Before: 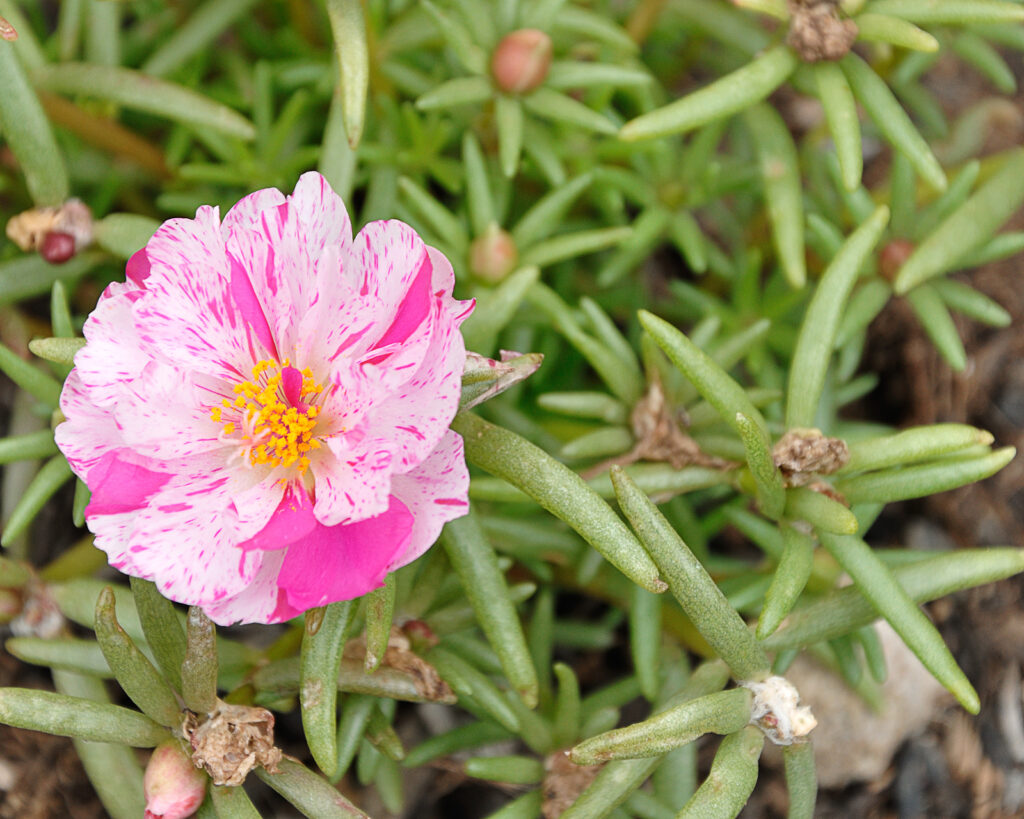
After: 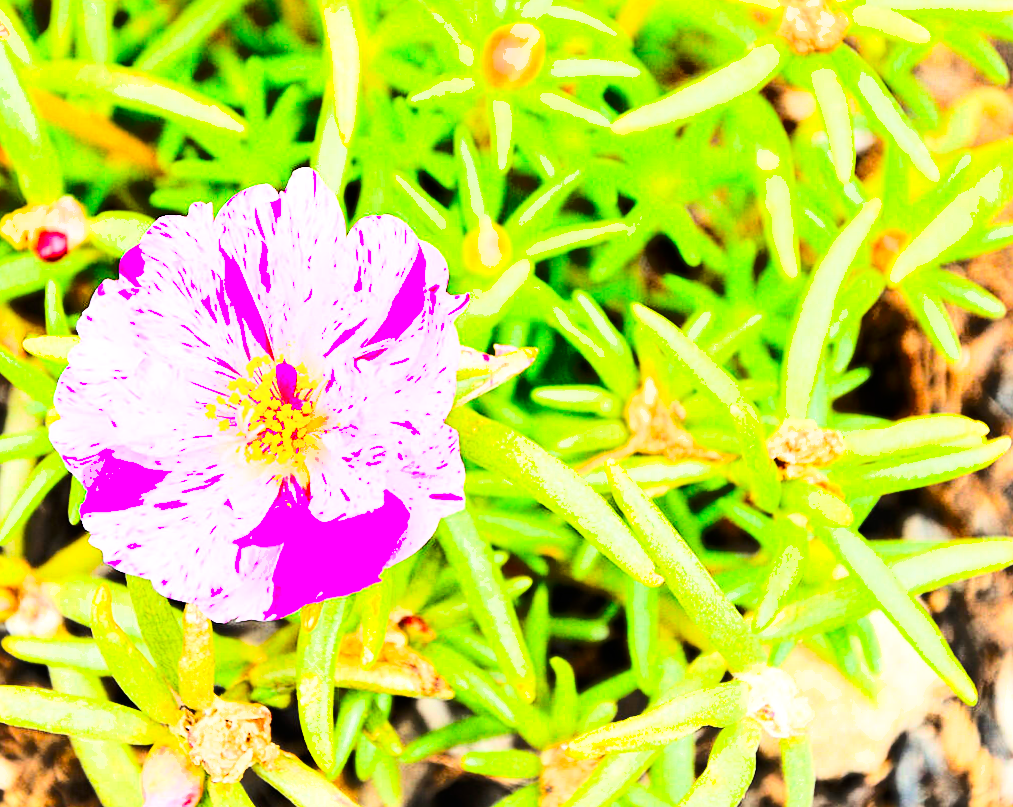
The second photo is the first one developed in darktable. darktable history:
color balance rgb: linear chroma grading › global chroma 15%, perceptual saturation grading › global saturation 30%
rotate and perspective: rotation -0.45°, automatic cropping original format, crop left 0.008, crop right 0.992, crop top 0.012, crop bottom 0.988
shadows and highlights: radius 264.75, soften with gaussian
rgb curve: curves: ch0 [(0, 0) (0.21, 0.15) (0.24, 0.21) (0.5, 0.75) (0.75, 0.96) (0.89, 0.99) (1, 1)]; ch1 [(0, 0.02) (0.21, 0.13) (0.25, 0.2) (0.5, 0.67) (0.75, 0.9) (0.89, 0.97) (1, 1)]; ch2 [(0, 0.02) (0.21, 0.13) (0.25, 0.2) (0.5, 0.67) (0.75, 0.9) (0.89, 0.97) (1, 1)], compensate middle gray true
exposure: black level correction 0, exposure 1.45 EV, compensate exposure bias true, compensate highlight preservation false
